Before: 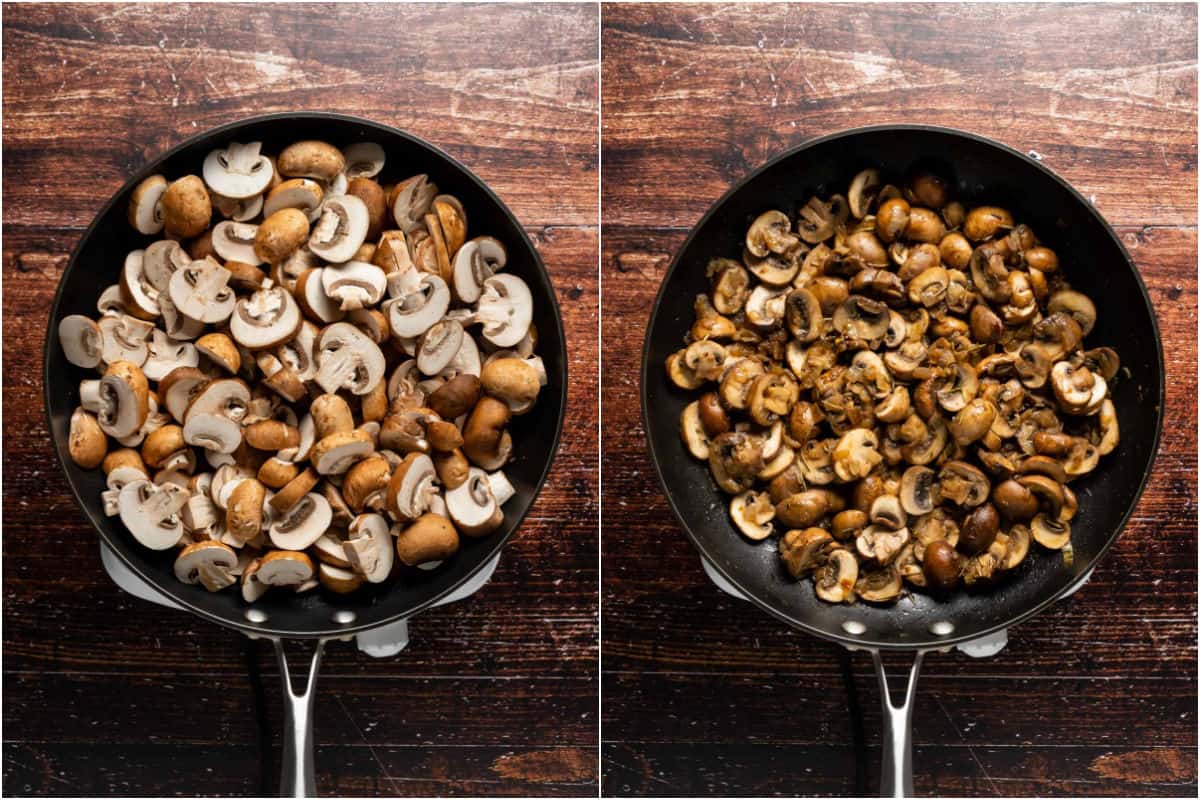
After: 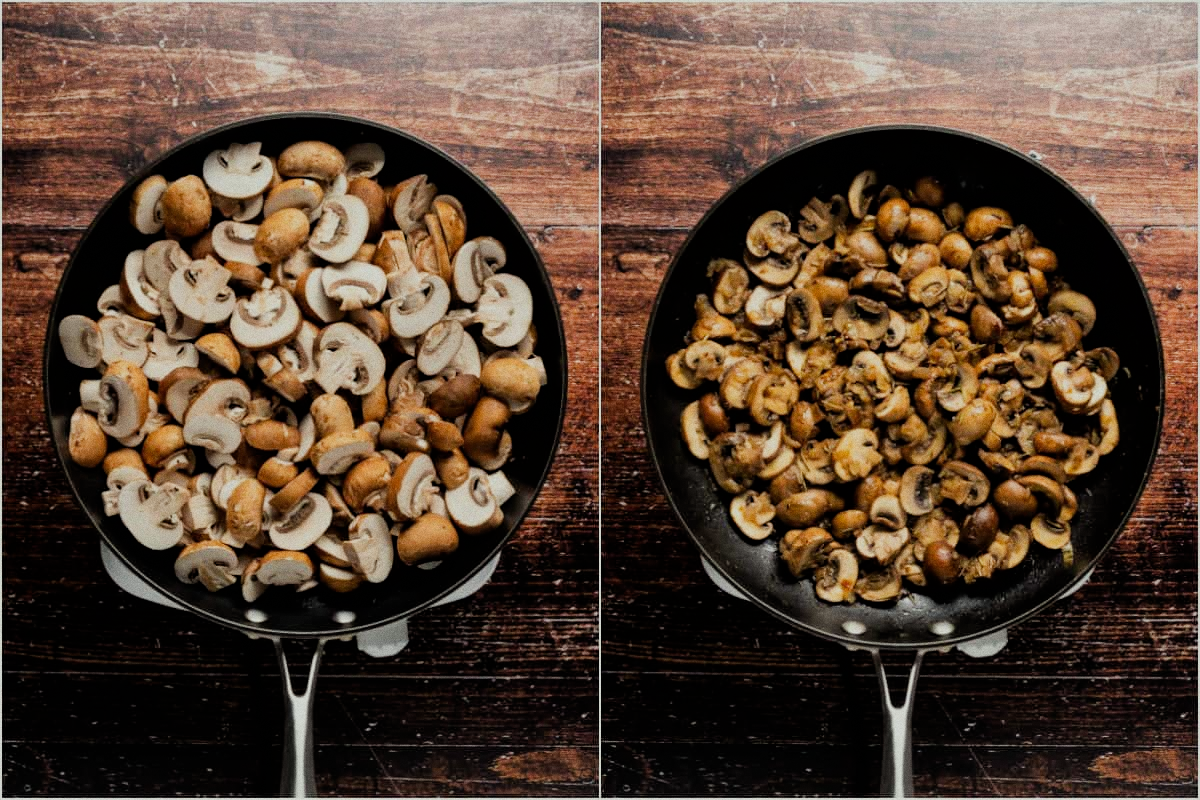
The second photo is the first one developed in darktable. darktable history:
color correction: highlights a* -2.68, highlights b* 2.57
filmic rgb: black relative exposure -6.68 EV, white relative exposure 4.56 EV, hardness 3.25
grain: on, module defaults
